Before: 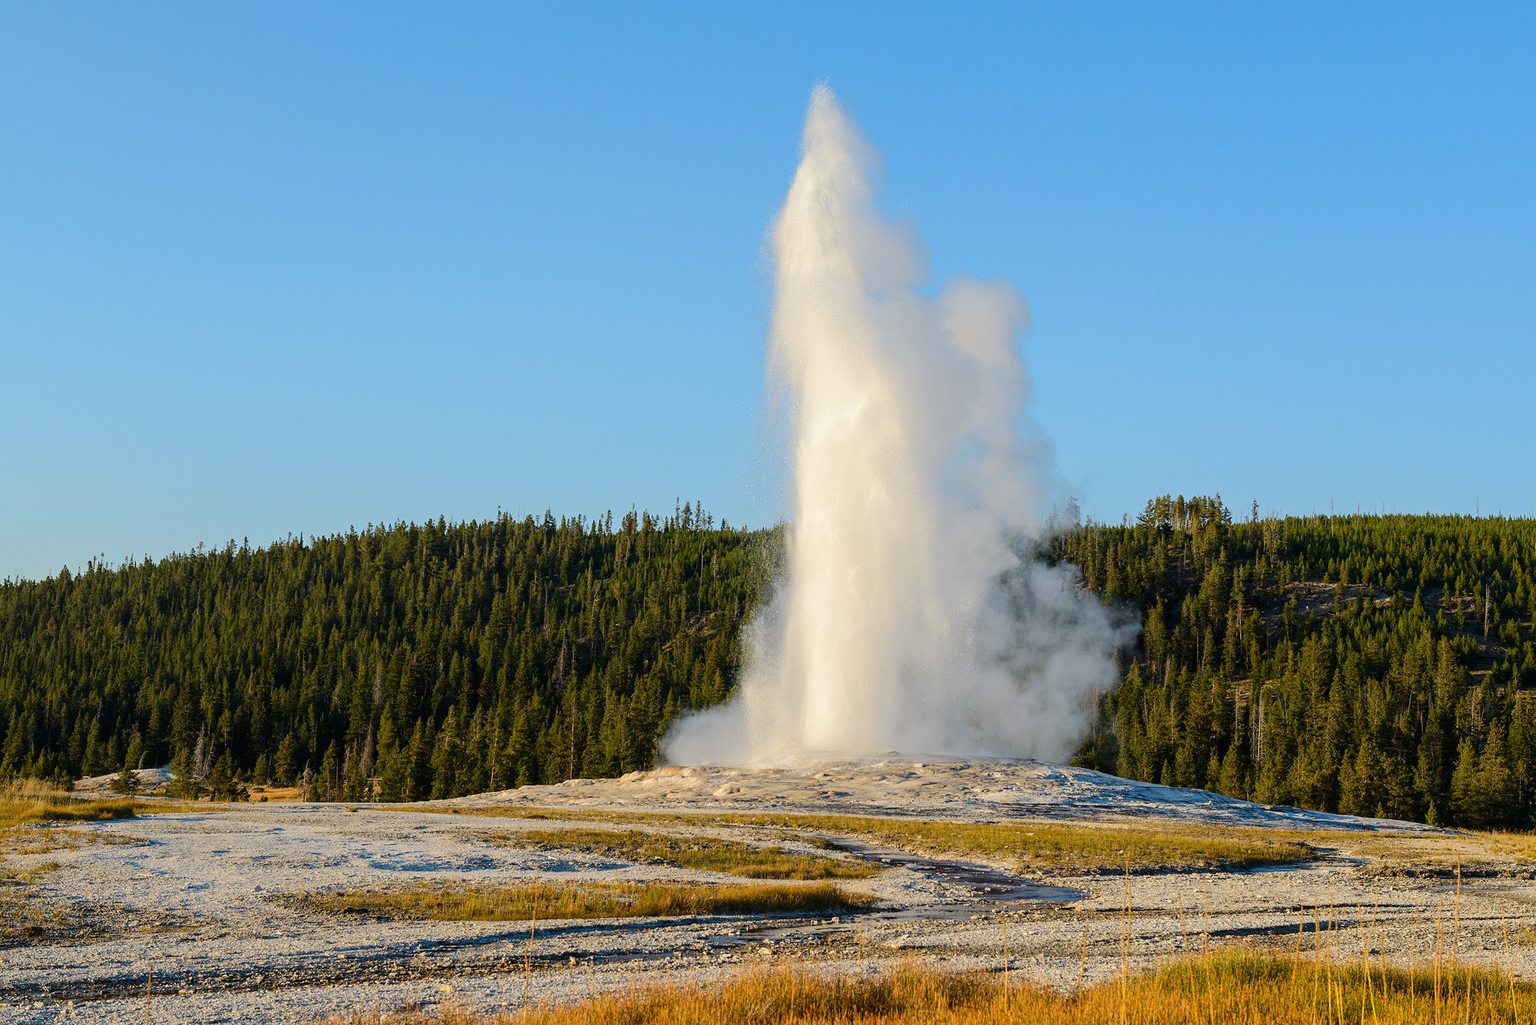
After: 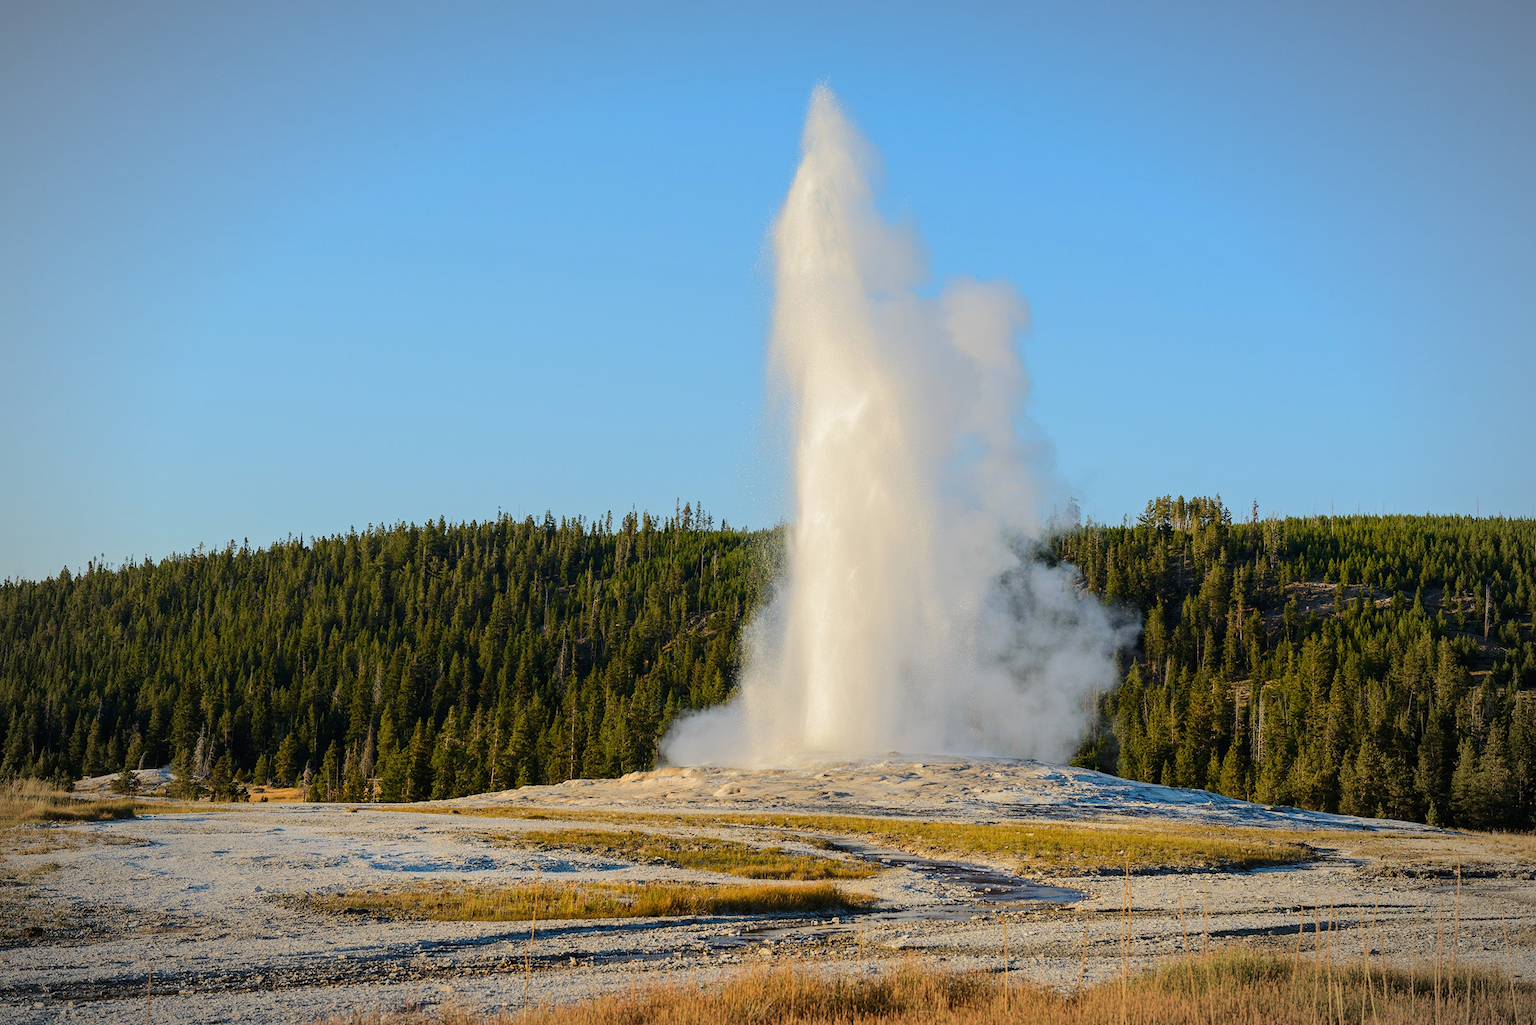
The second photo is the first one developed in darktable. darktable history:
base curve: curves: ch0 [(0, 0) (0.235, 0.266) (0.503, 0.496) (0.786, 0.72) (1, 1)]
vignetting: fall-off radius 60%, automatic ratio true
